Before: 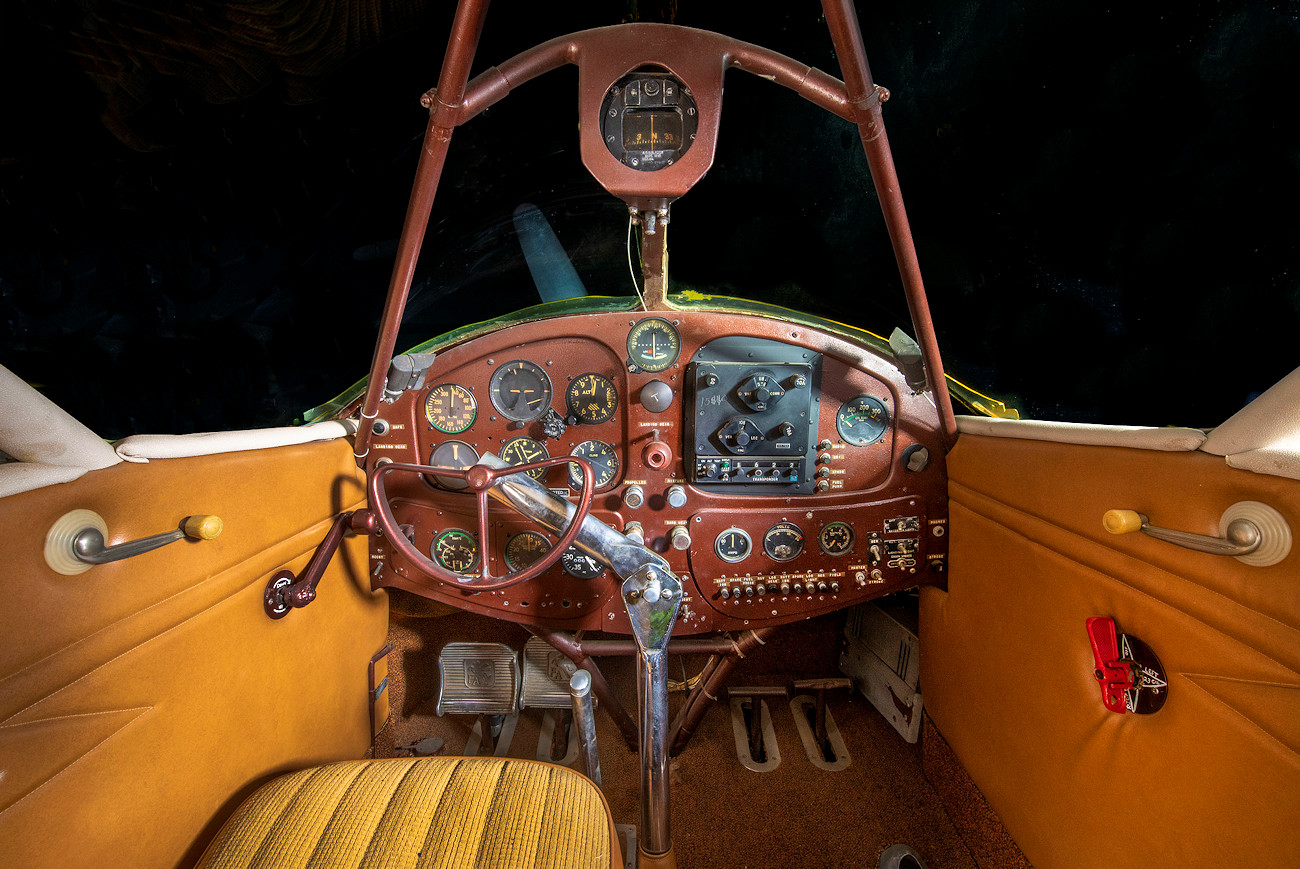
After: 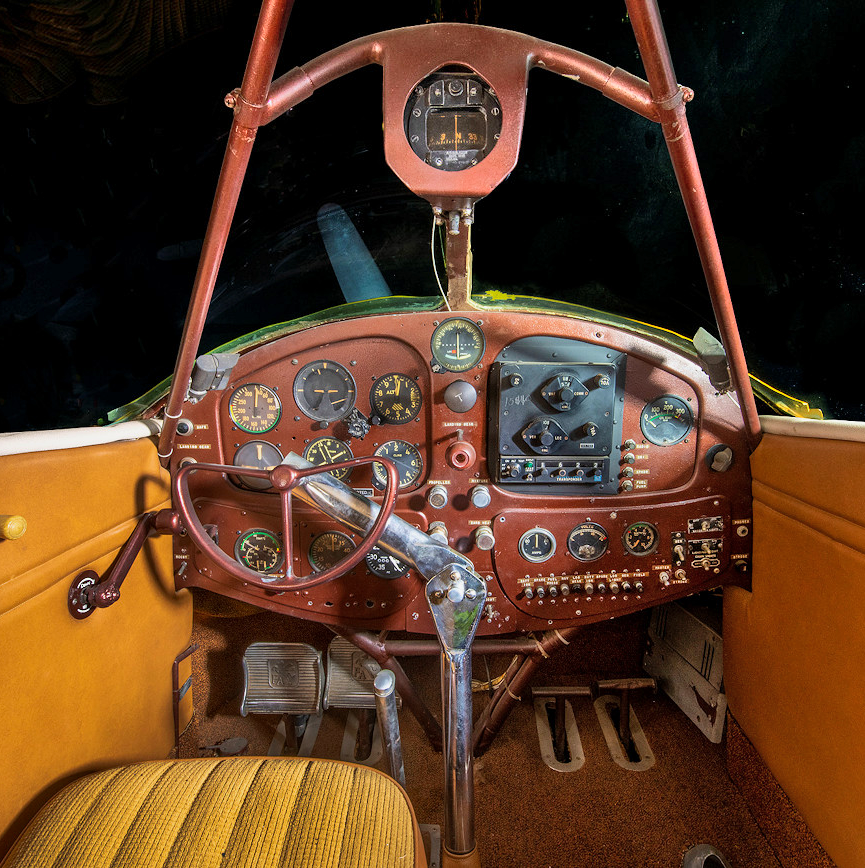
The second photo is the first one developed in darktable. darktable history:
crop and rotate: left 15.134%, right 18.321%
shadows and highlights: white point adjustment -3.77, highlights -63.57, soften with gaussian
